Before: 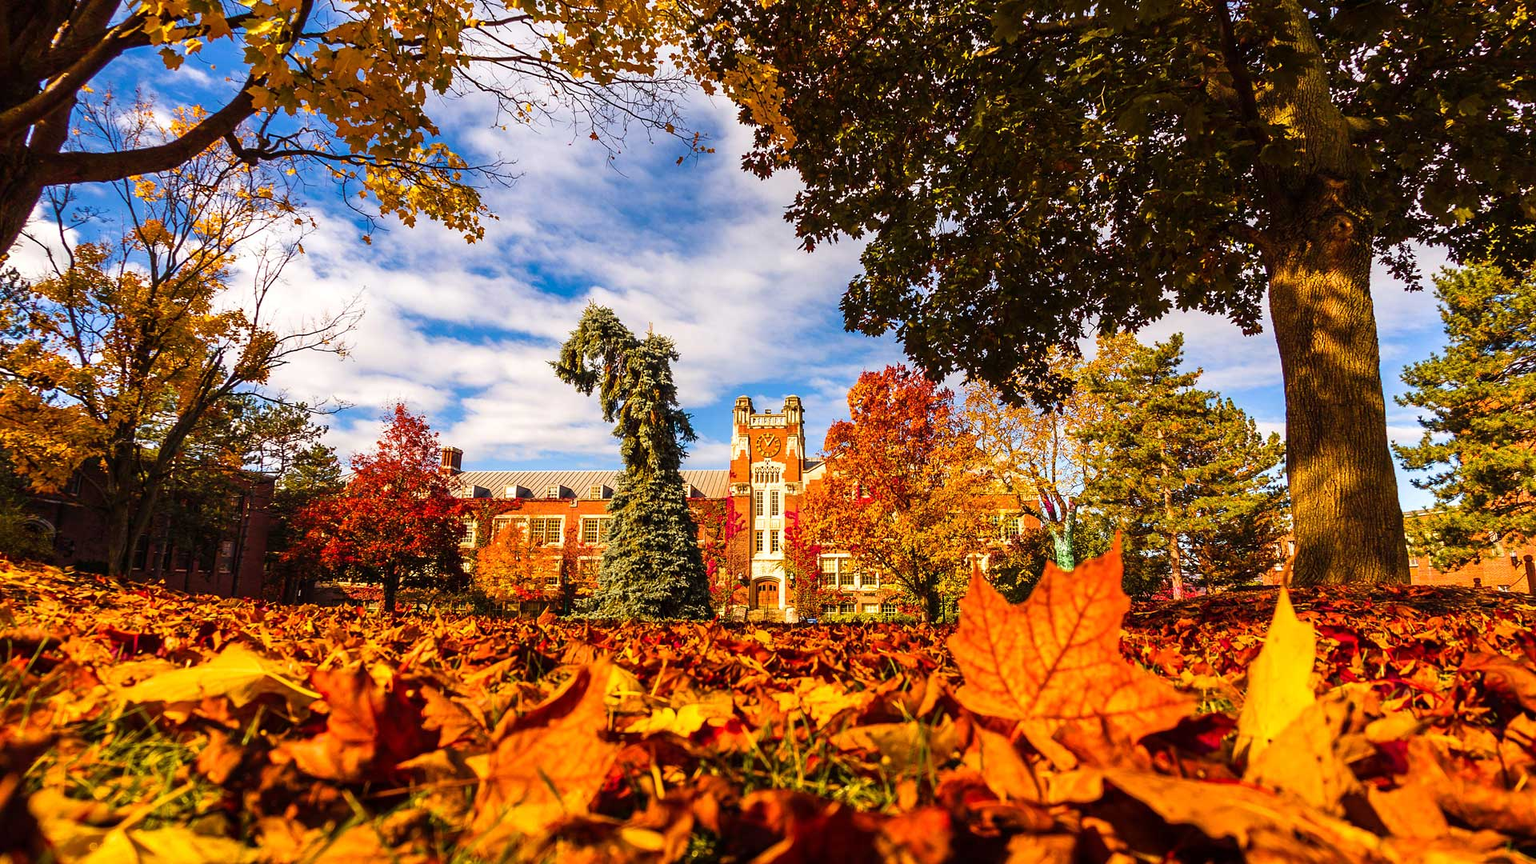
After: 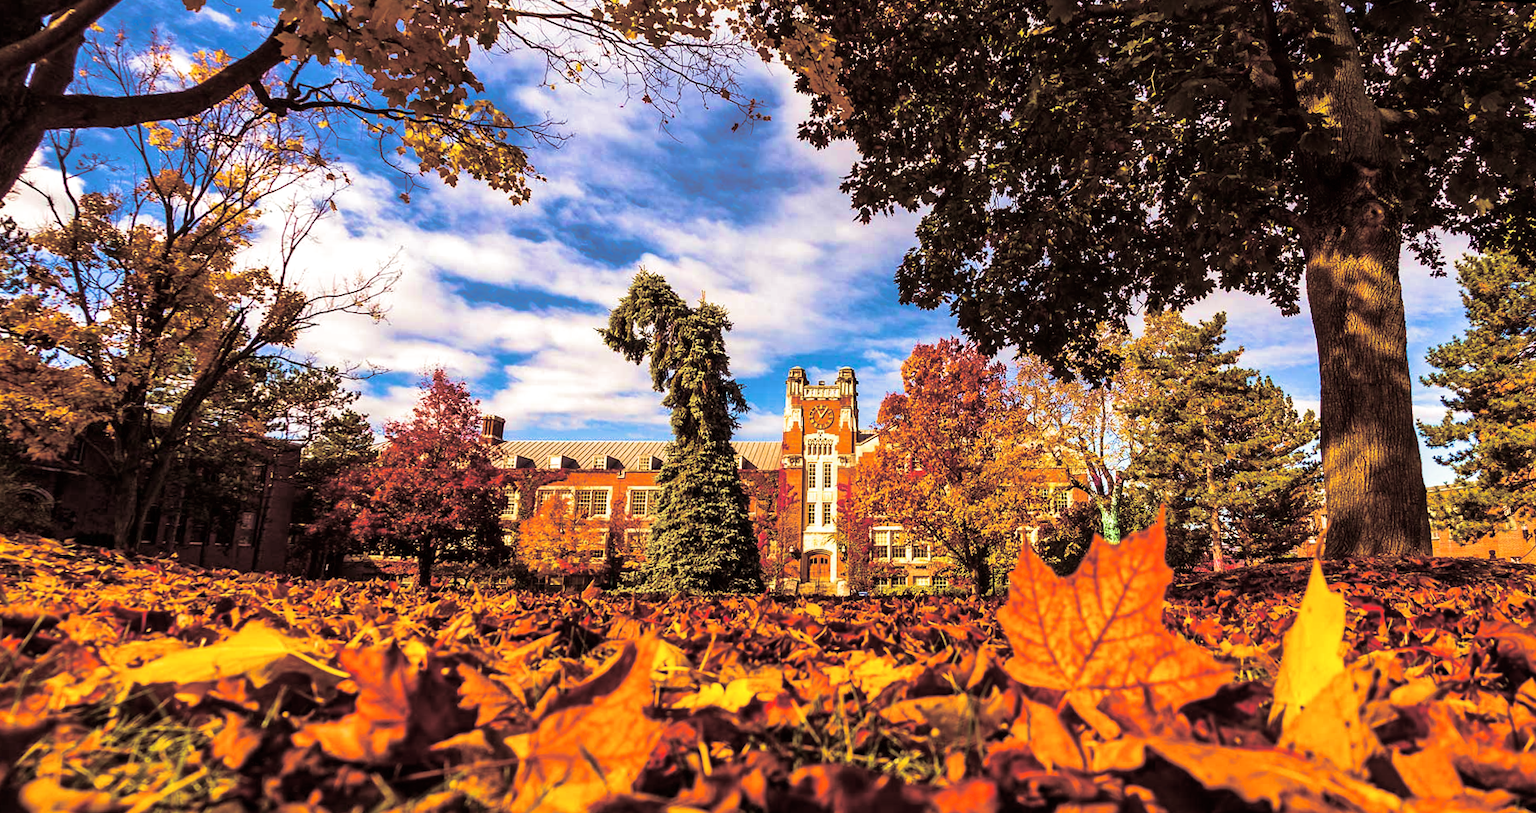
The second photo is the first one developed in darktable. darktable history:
velvia: strength 75%
split-toning: shadows › saturation 0.24, highlights › hue 54°, highlights › saturation 0.24
local contrast: mode bilateral grid, contrast 20, coarseness 50, detail 148%, midtone range 0.2
rotate and perspective: rotation 0.679°, lens shift (horizontal) 0.136, crop left 0.009, crop right 0.991, crop top 0.078, crop bottom 0.95
